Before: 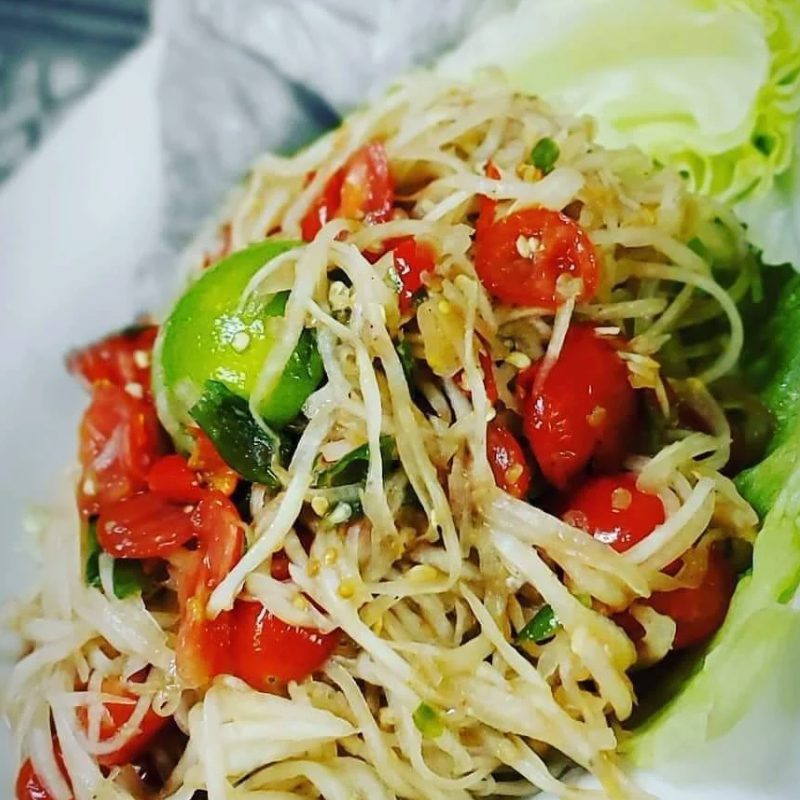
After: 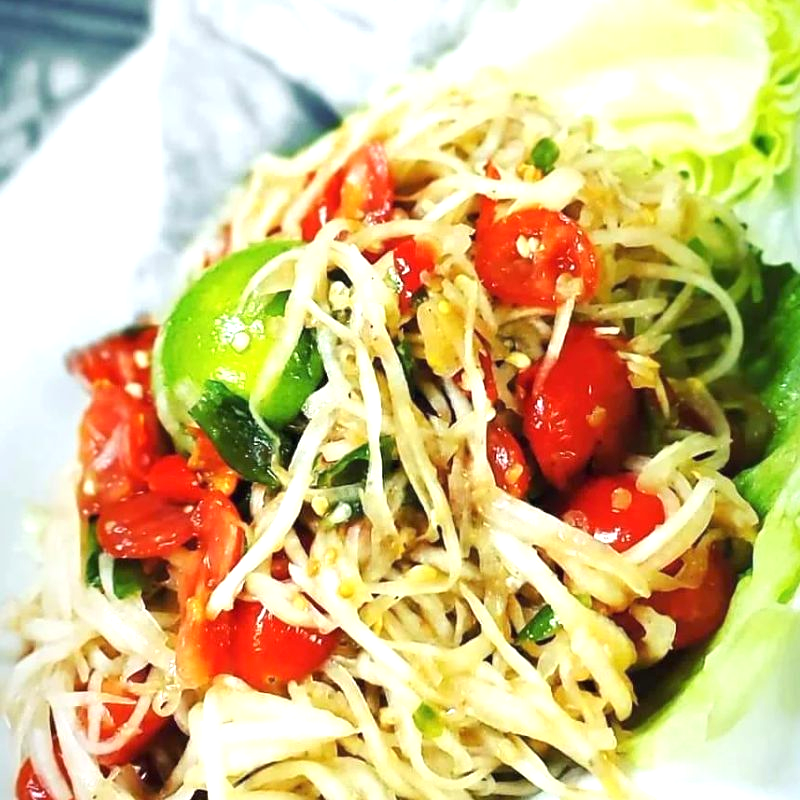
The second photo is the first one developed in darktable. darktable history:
exposure: black level correction 0, exposure 0.879 EV, compensate highlight preservation false
